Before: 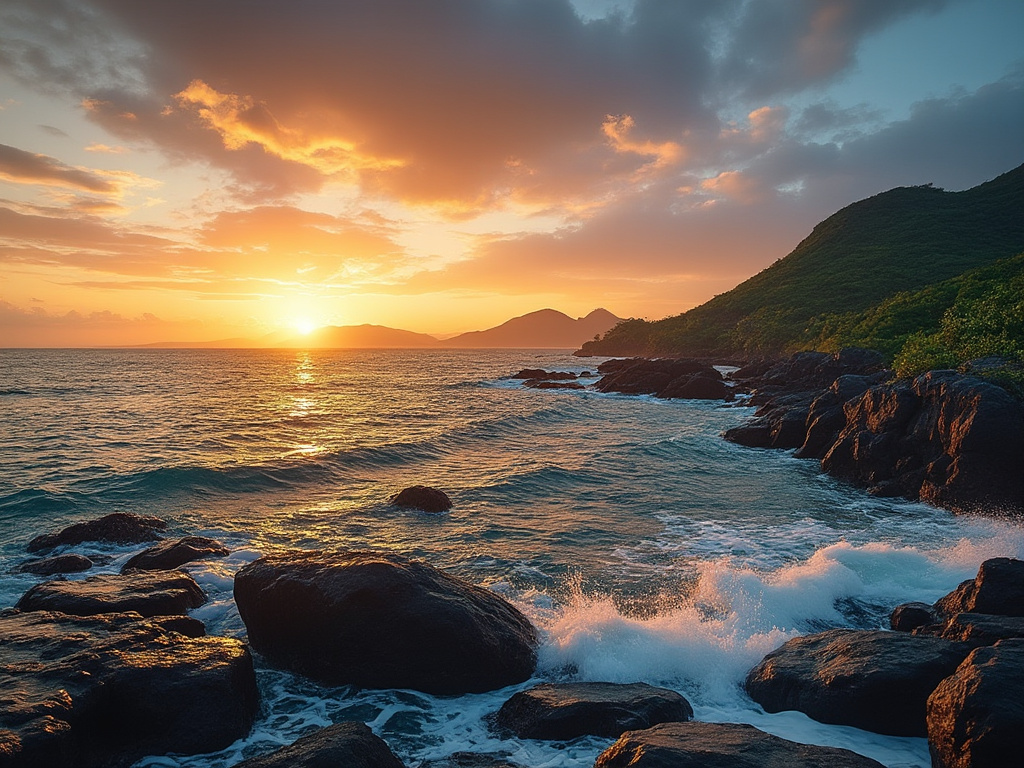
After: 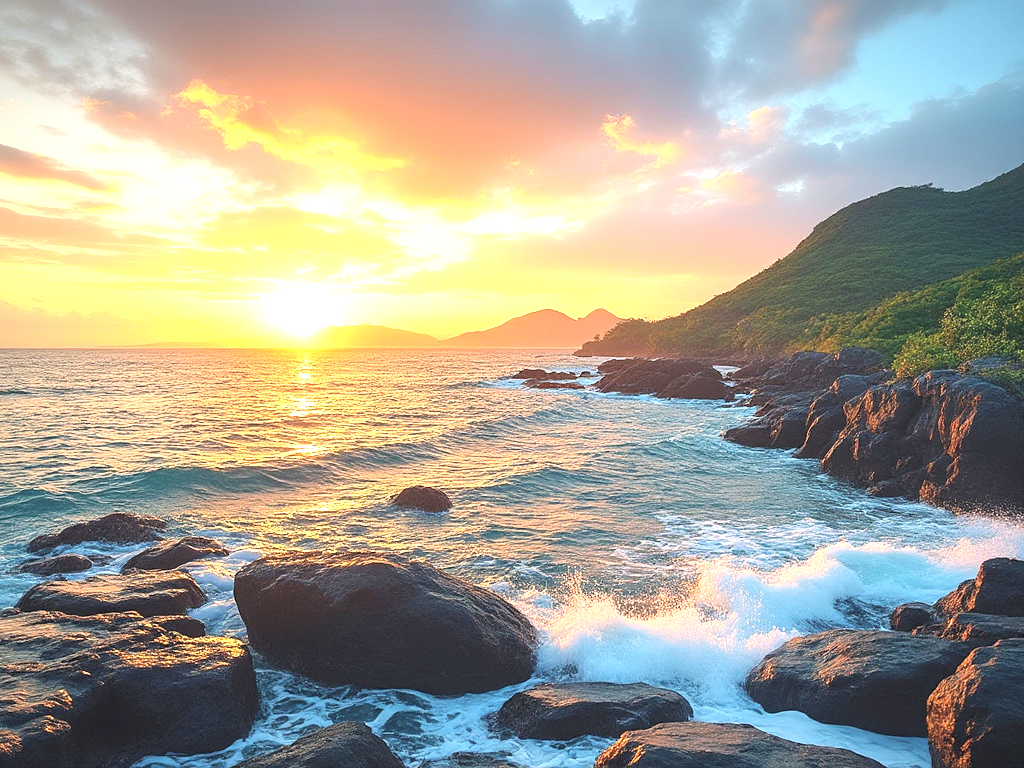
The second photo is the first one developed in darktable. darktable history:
contrast brightness saturation: brightness 0.149
exposure: black level correction 0, exposure 1.47 EV, compensate highlight preservation false
